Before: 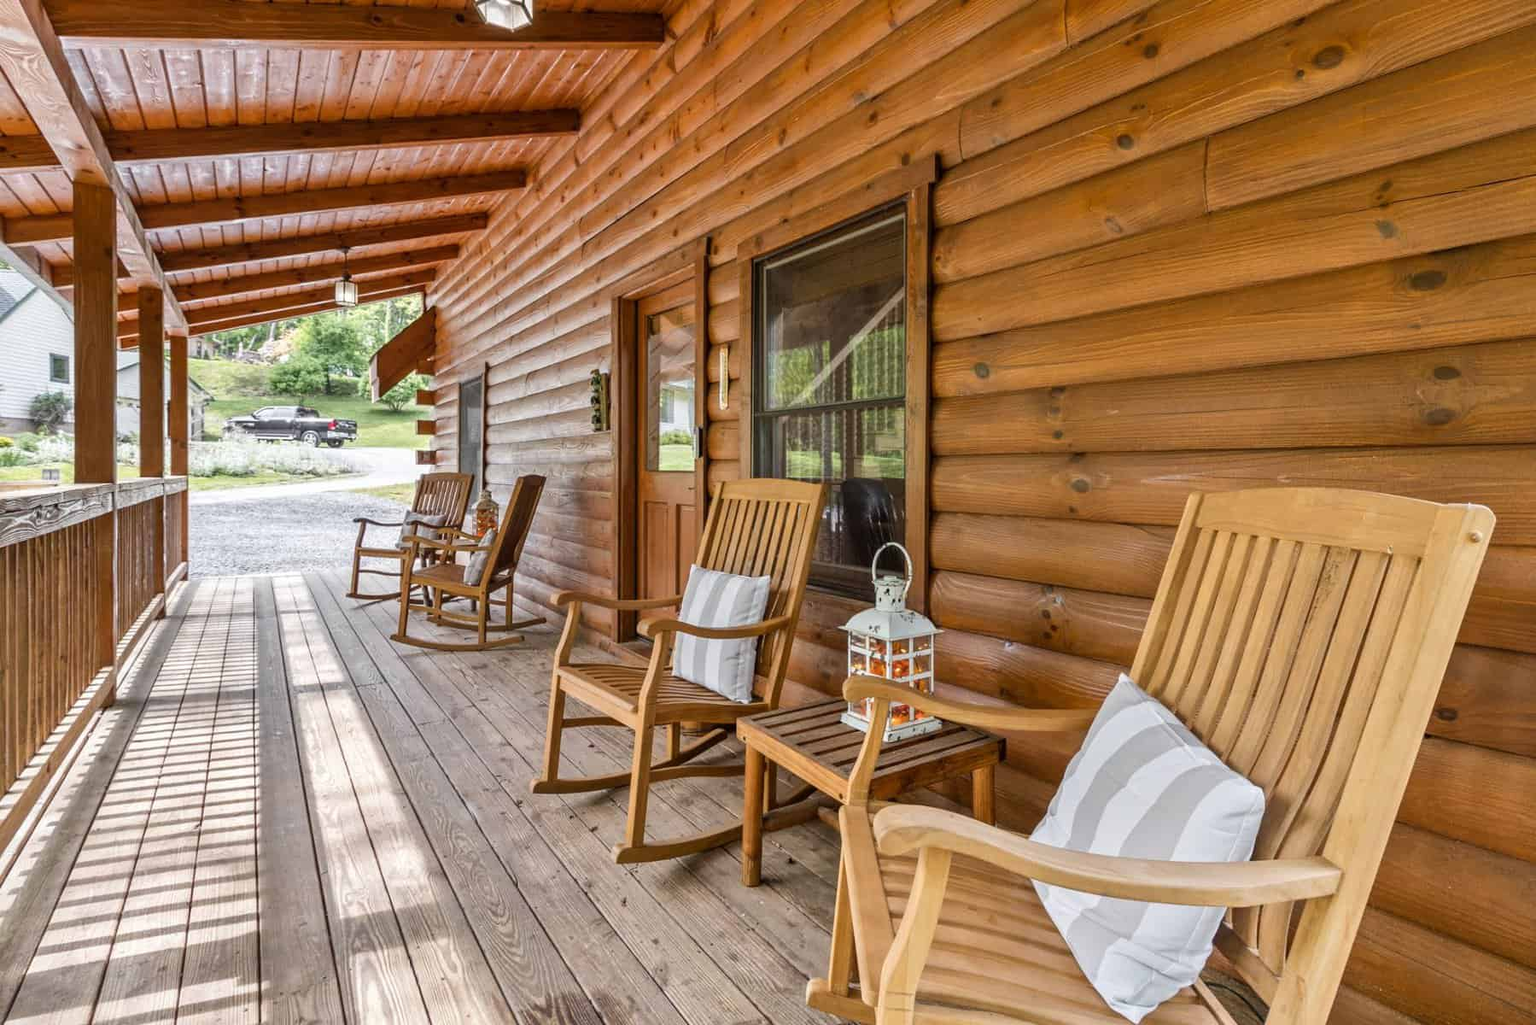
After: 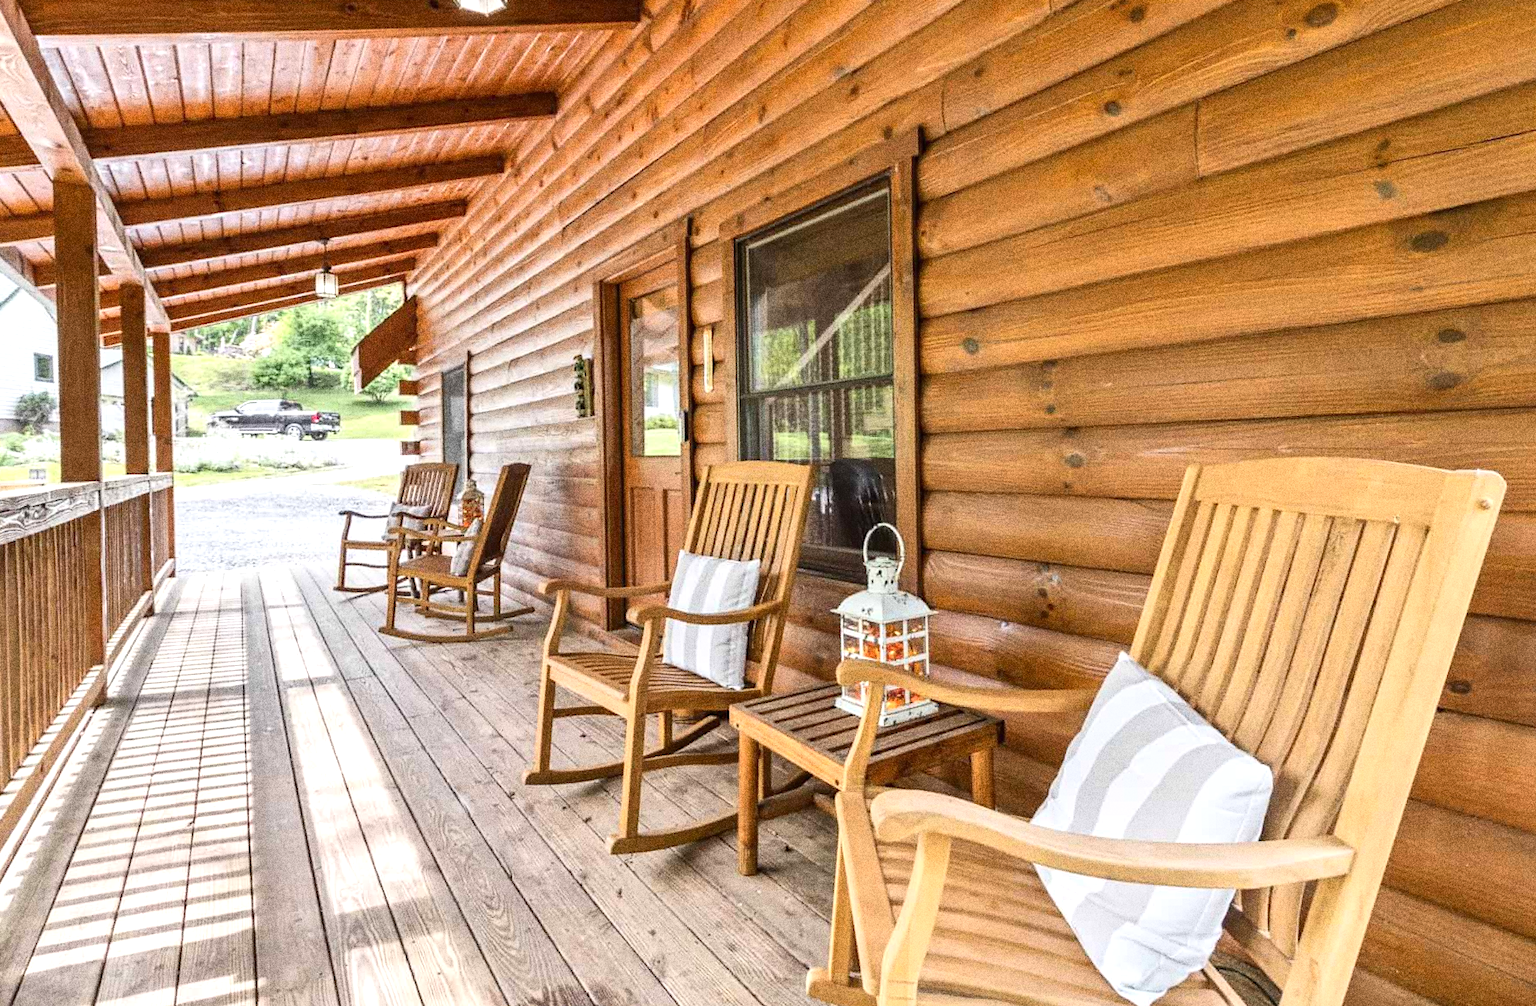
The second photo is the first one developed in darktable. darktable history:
exposure: black level correction 0, exposure 0.5 EV, compensate highlight preservation false
rotate and perspective: rotation -1.32°, lens shift (horizontal) -0.031, crop left 0.015, crop right 0.985, crop top 0.047, crop bottom 0.982
contrast brightness saturation: contrast 0.15, brightness 0.05
grain: coarseness 10.62 ISO, strength 55.56%
